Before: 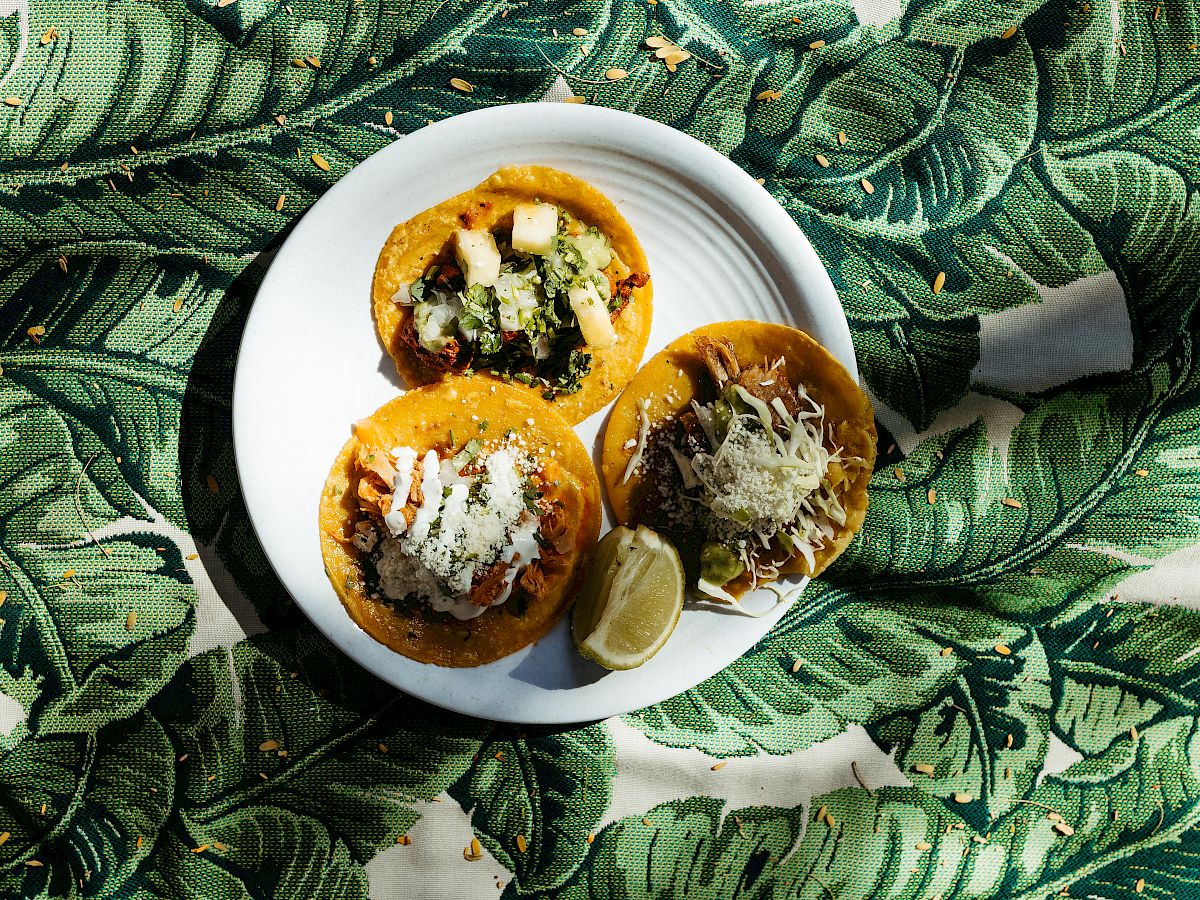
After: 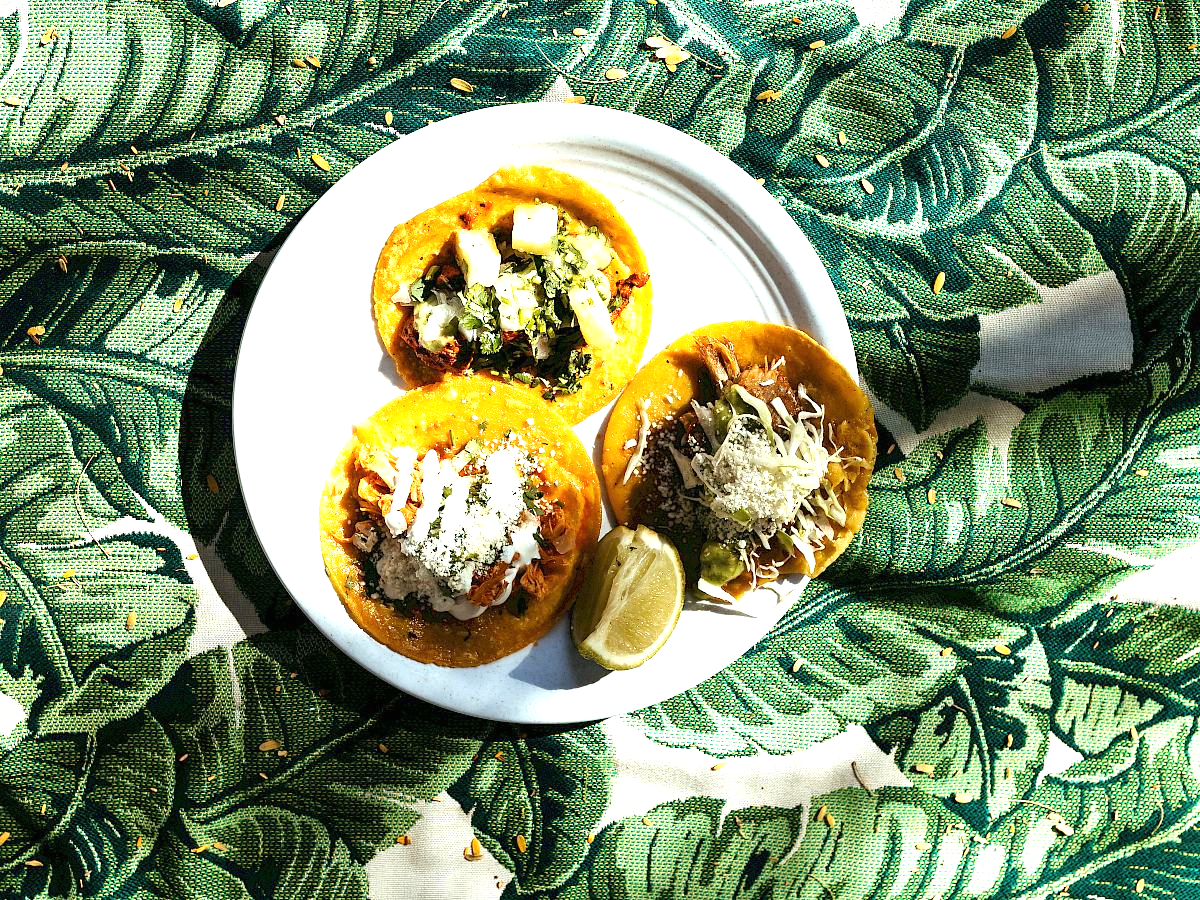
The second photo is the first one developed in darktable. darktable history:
exposure: black level correction 0, exposure 1.1 EV, compensate highlight preservation false
color balance: mode lift, gamma, gain (sRGB)
